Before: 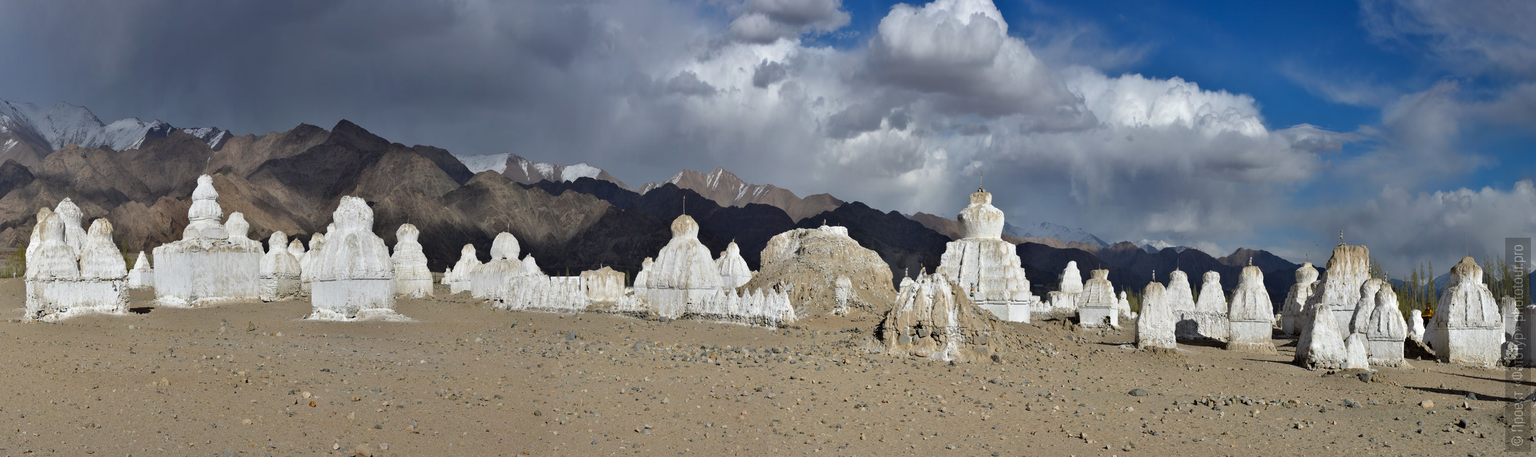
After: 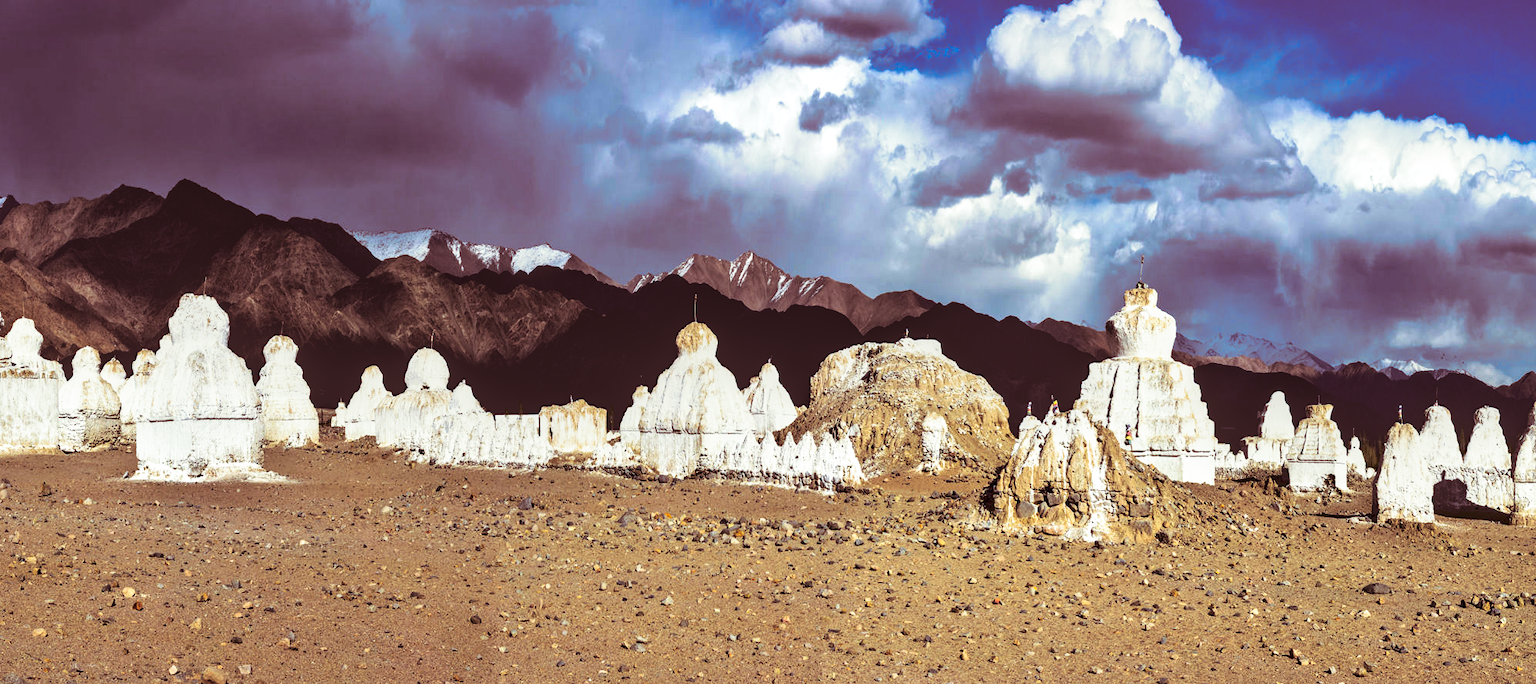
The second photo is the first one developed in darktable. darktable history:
tone curve: curves: ch0 [(0, 0) (0.003, 0.116) (0.011, 0.116) (0.025, 0.113) (0.044, 0.114) (0.069, 0.118) (0.1, 0.137) (0.136, 0.171) (0.177, 0.213) (0.224, 0.259) (0.277, 0.316) (0.335, 0.381) (0.399, 0.458) (0.468, 0.548) (0.543, 0.654) (0.623, 0.775) (0.709, 0.895) (0.801, 0.972) (0.898, 0.991) (1, 1)], preserve colors none
contrast brightness saturation: contrast 0.12, brightness -0.12, saturation 0.2
color balance rgb: perceptual saturation grading › global saturation 25%, global vibrance 20%
filmic rgb: black relative exposure -7.5 EV, white relative exposure 5 EV, hardness 3.31, contrast 1.3, contrast in shadows safe
local contrast: on, module defaults
crop and rotate: left 14.385%, right 18.948%
split-toning: shadows › hue 360°
